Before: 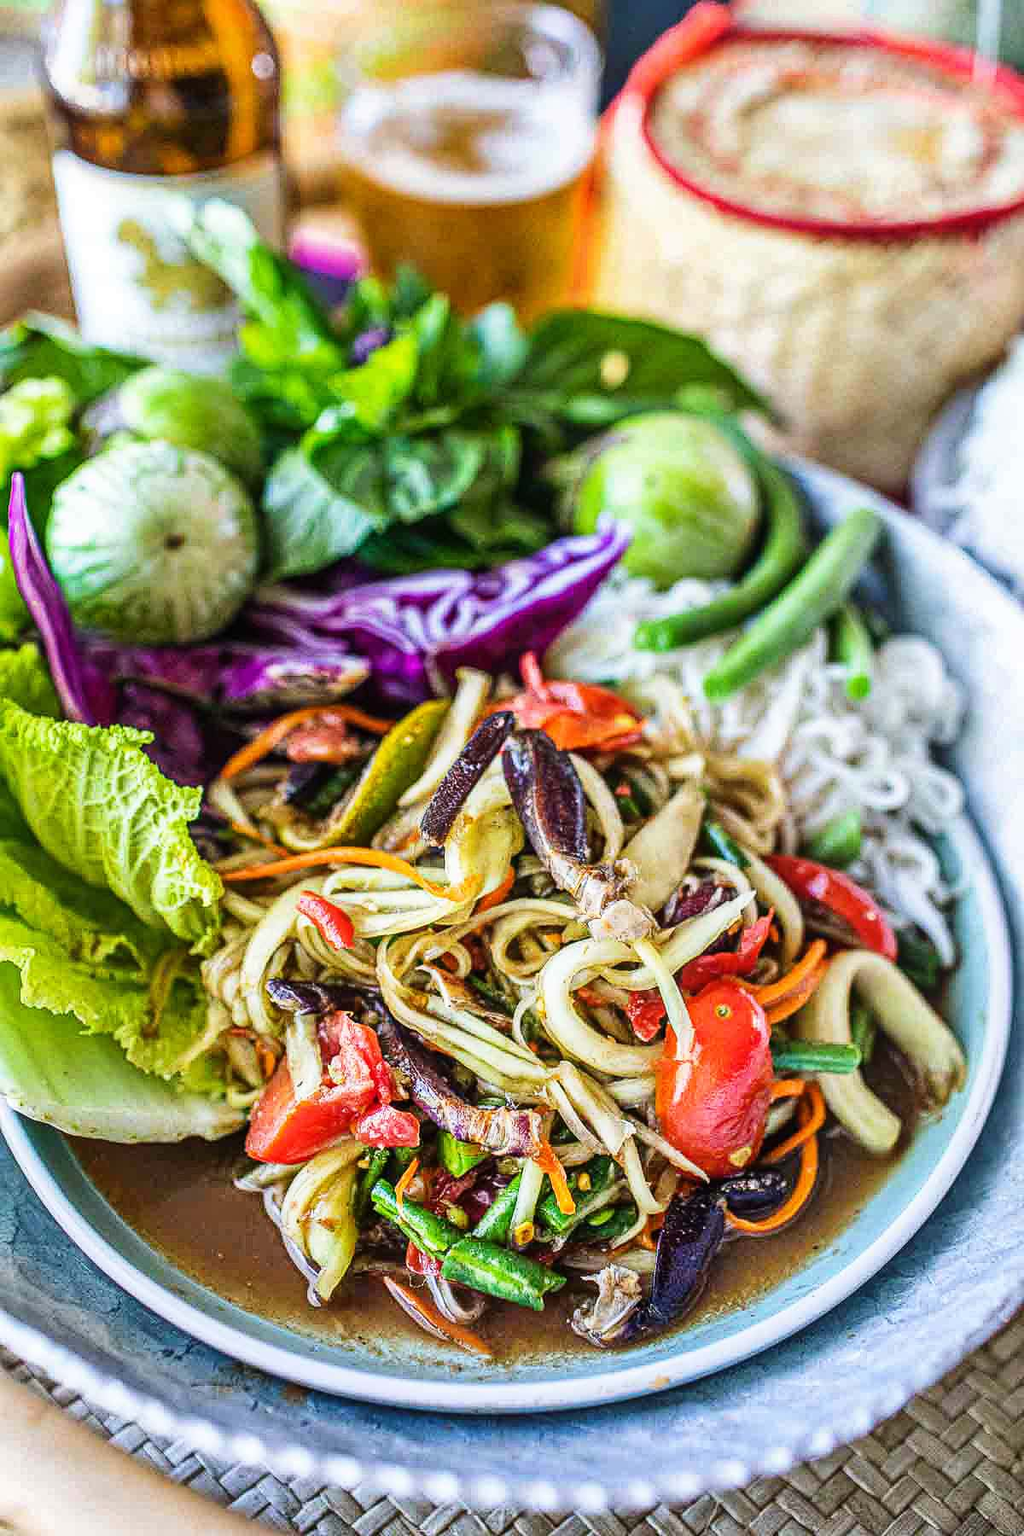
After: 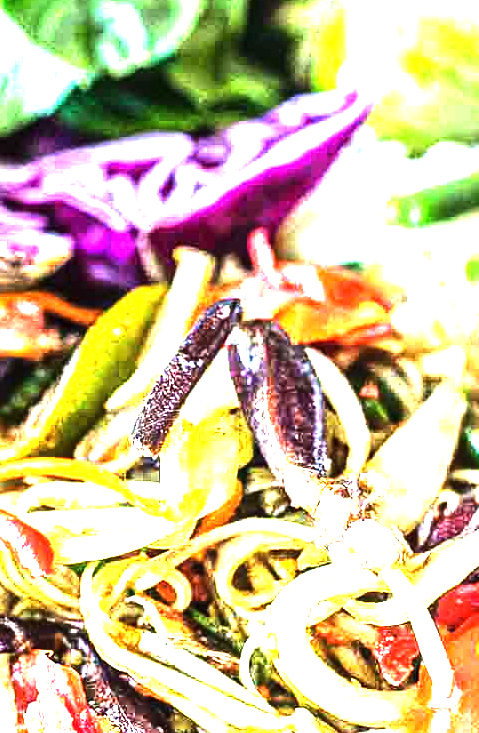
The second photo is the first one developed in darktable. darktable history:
tone equalizer: -8 EV -0.729 EV, -7 EV -0.702 EV, -6 EV -0.636 EV, -5 EV -0.392 EV, -3 EV 0.371 EV, -2 EV 0.6 EV, -1 EV 0.688 EV, +0 EV 0.724 EV, edges refinement/feathering 500, mask exposure compensation -1.57 EV, preserve details no
crop: left 30.111%, top 29.764%, right 29.953%, bottom 29.468%
exposure: black level correction 0, exposure 1.47 EV, compensate highlight preservation false
